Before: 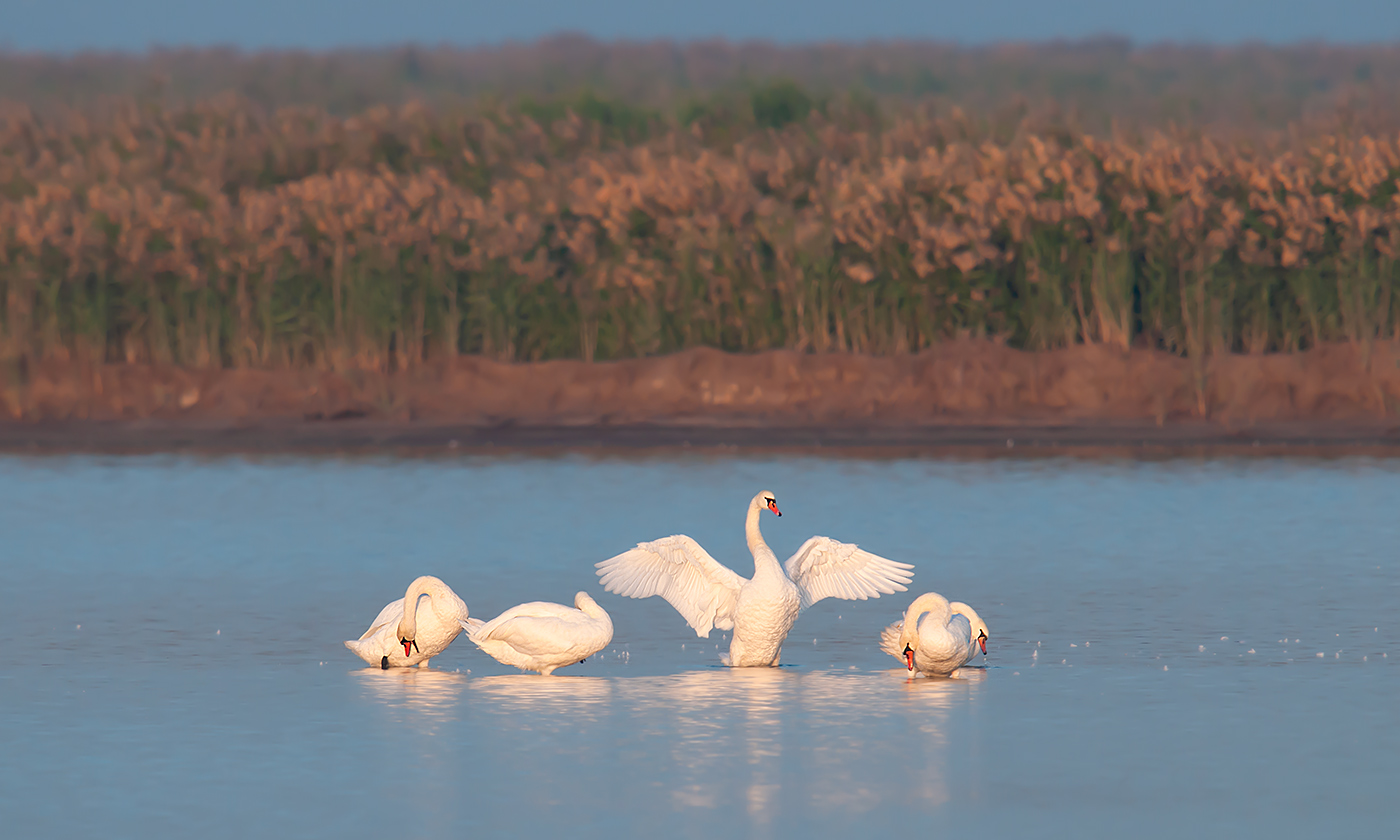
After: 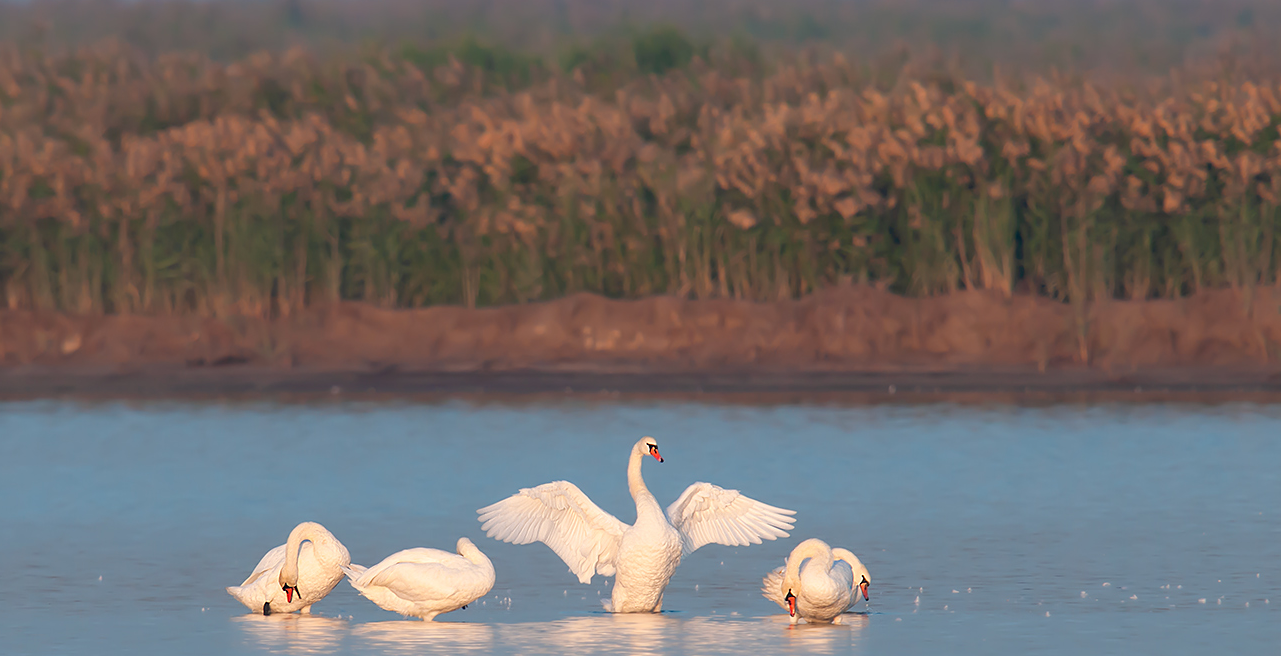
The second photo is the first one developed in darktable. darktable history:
crop: left 8.482%, top 6.531%, bottom 15.349%
